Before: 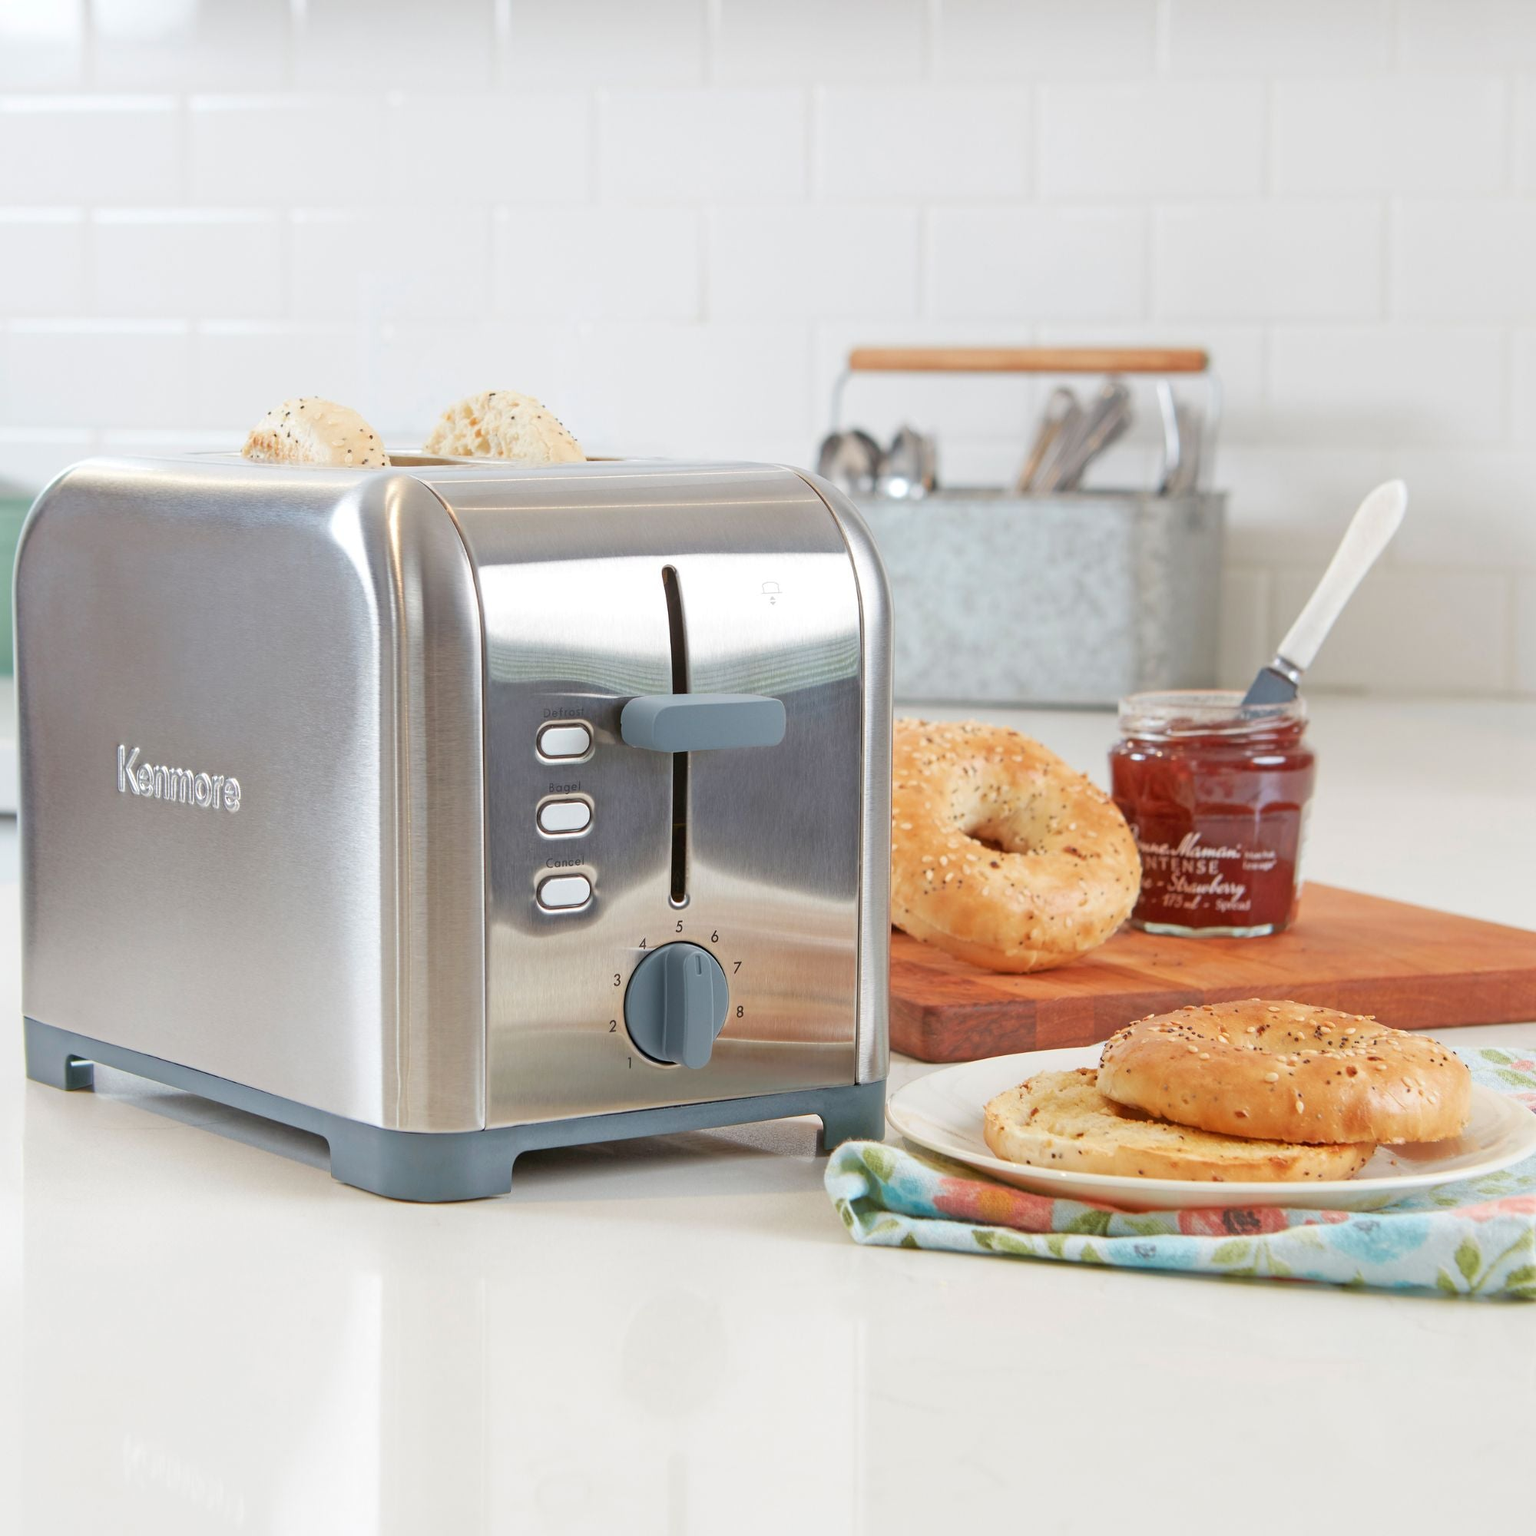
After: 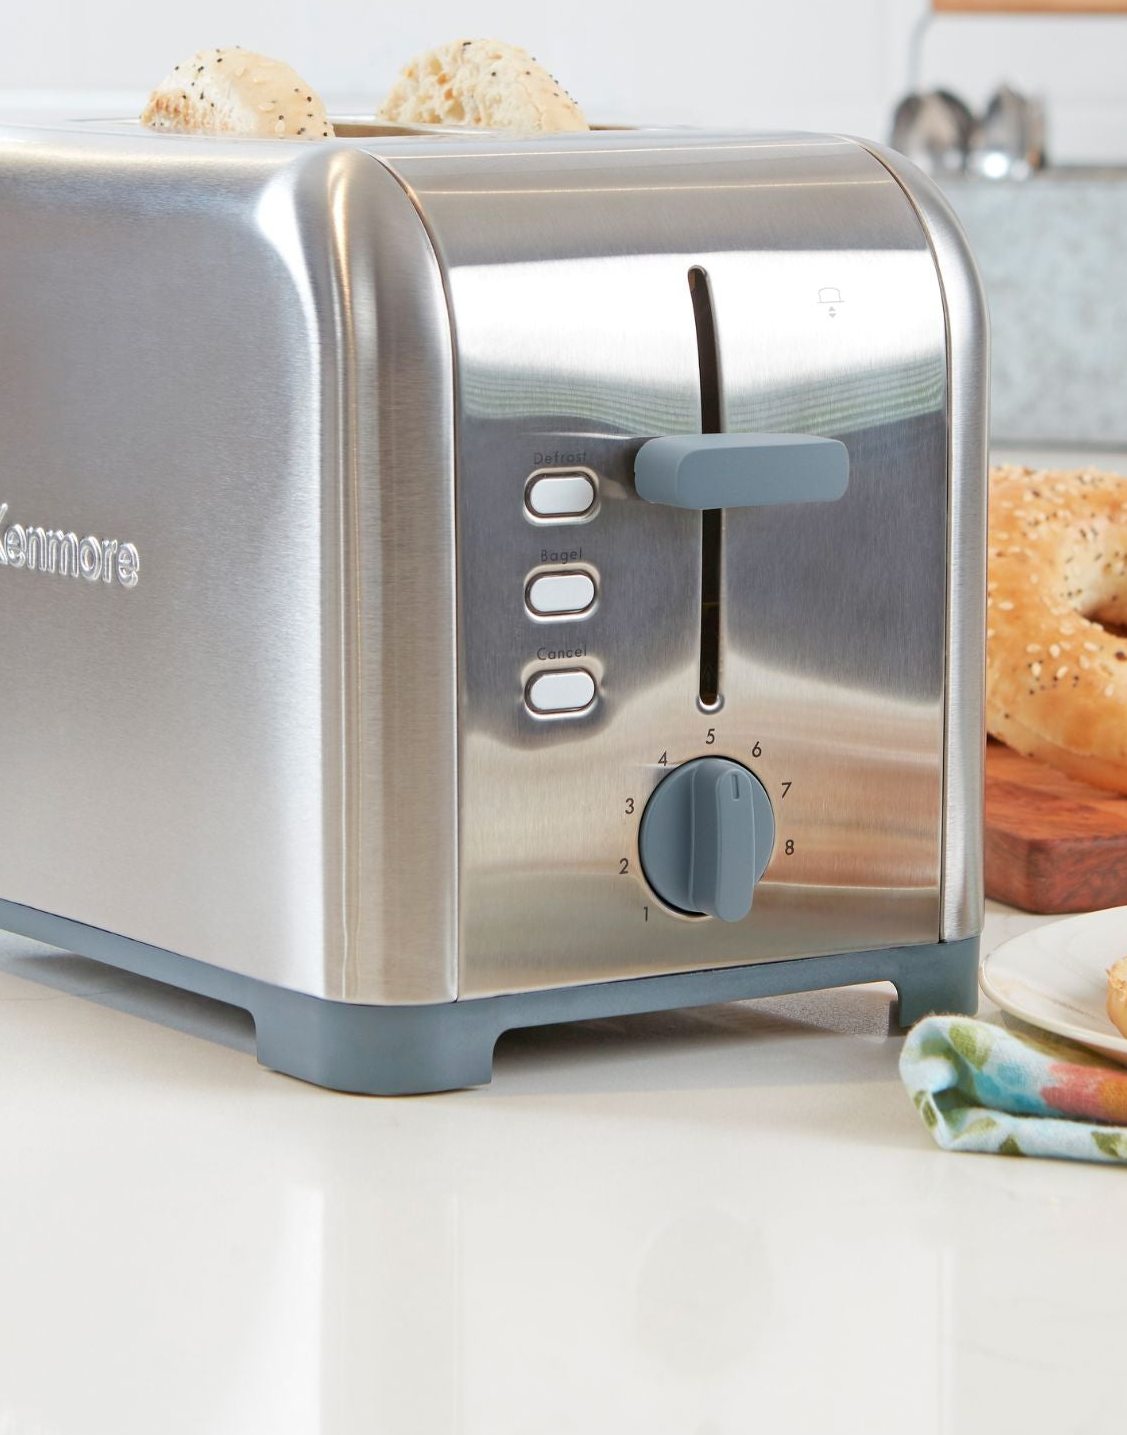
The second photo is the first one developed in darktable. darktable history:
crop: left 8.725%, top 23.527%, right 34.881%, bottom 4.695%
color calibration: illuminant same as pipeline (D50), adaptation XYZ, x 0.346, y 0.358, temperature 5012.81 K
